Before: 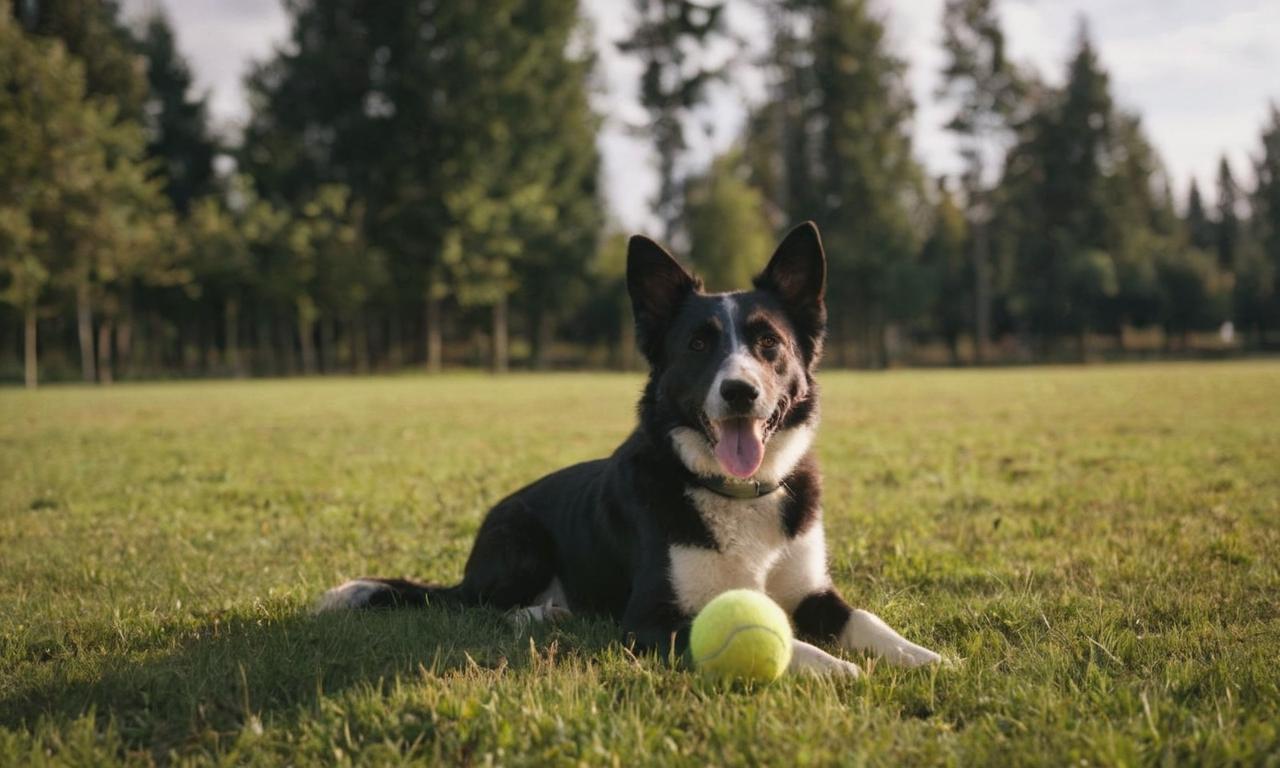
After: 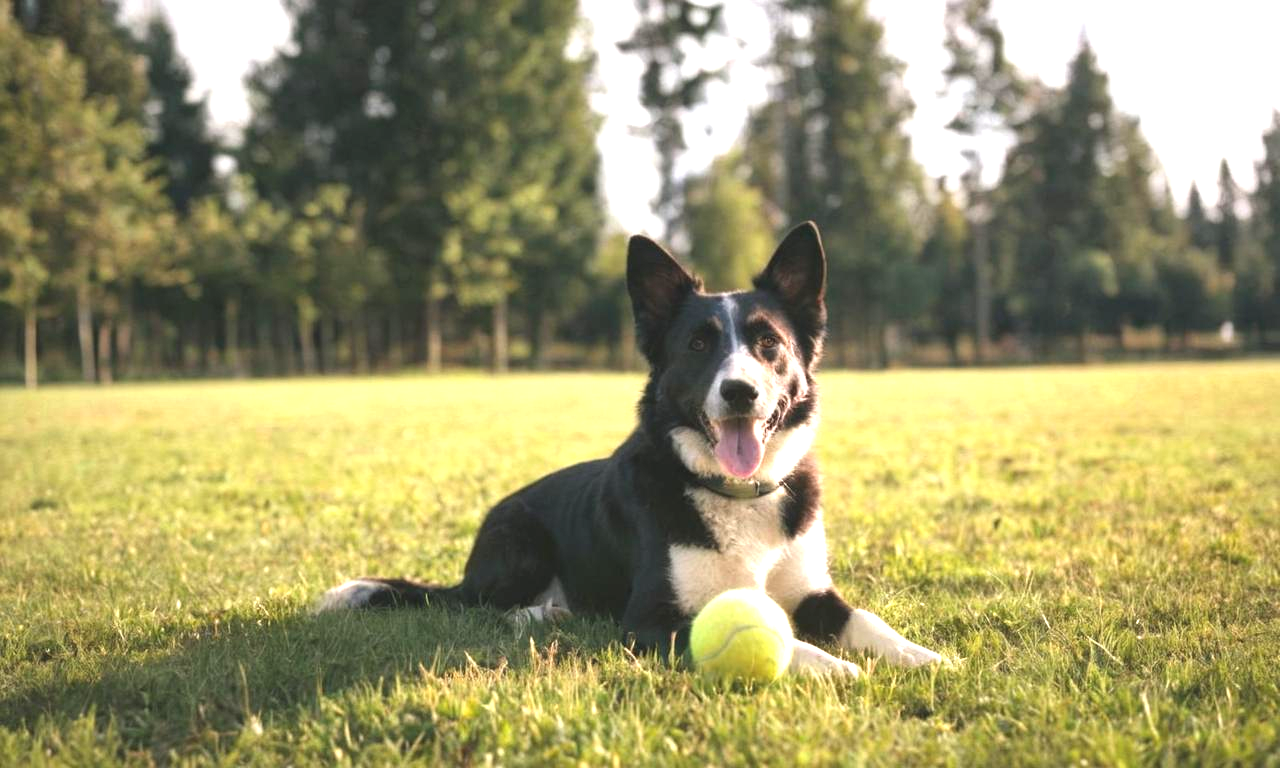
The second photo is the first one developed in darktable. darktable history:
exposure: black level correction -0.001, exposure 1.334 EV, compensate highlight preservation false
